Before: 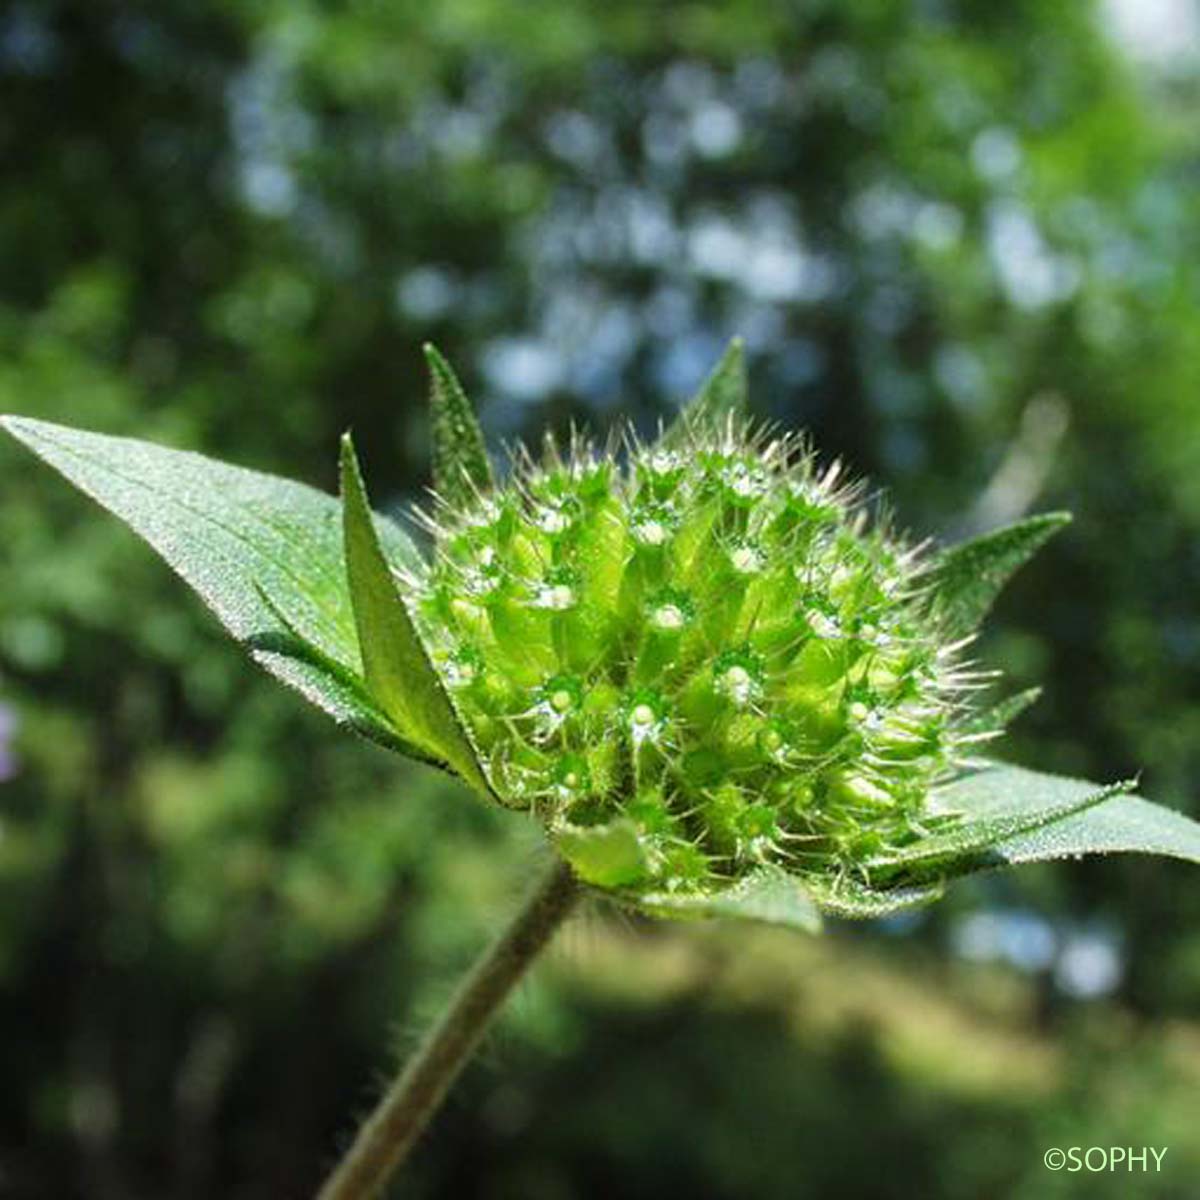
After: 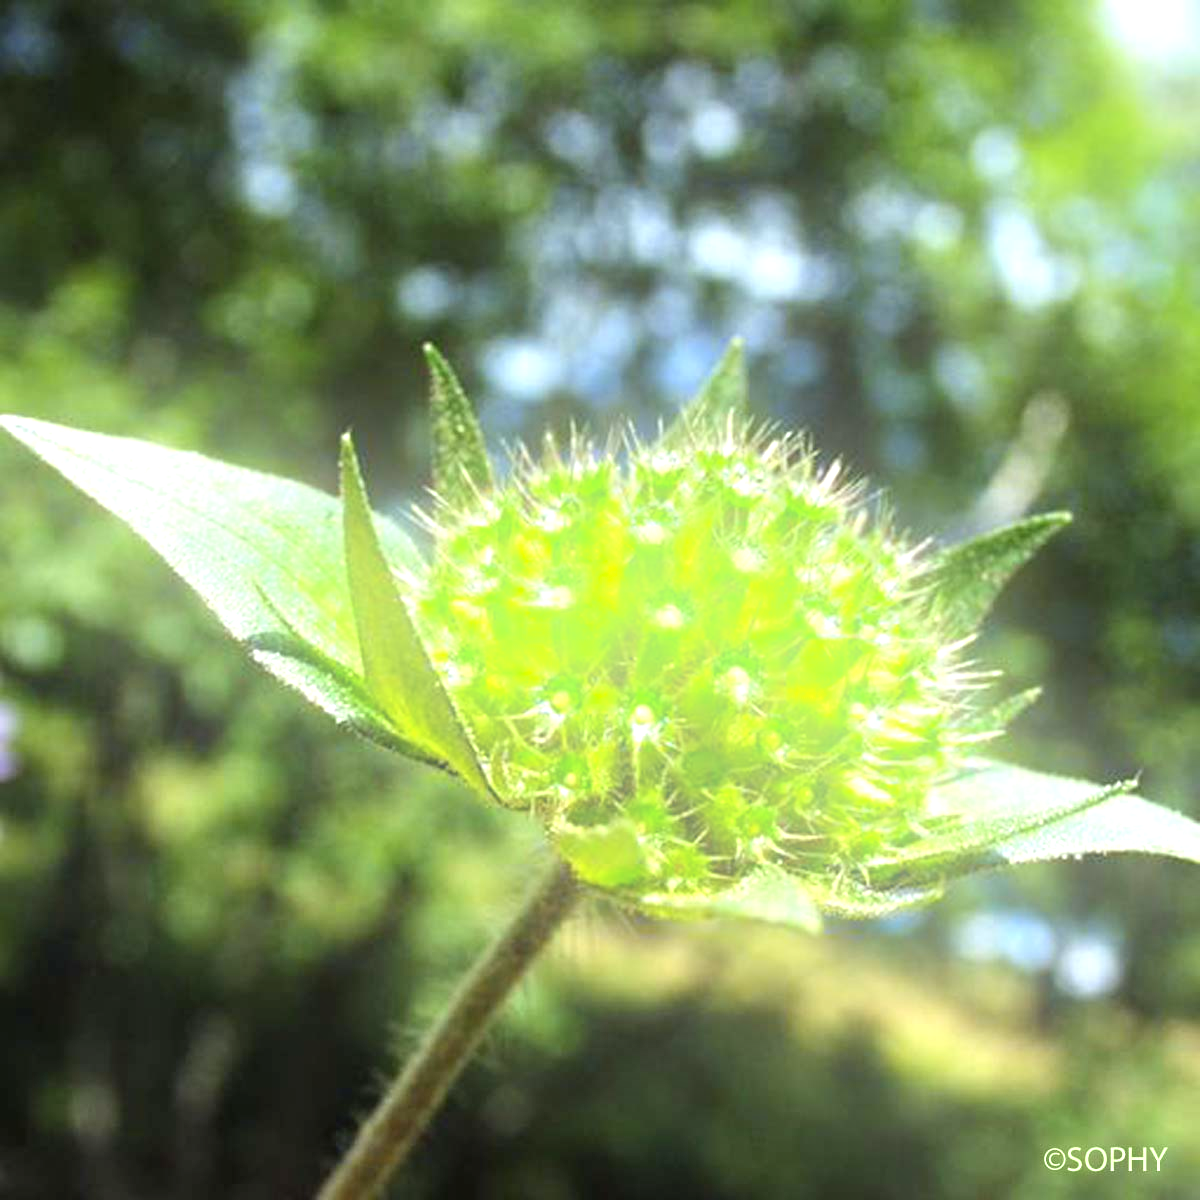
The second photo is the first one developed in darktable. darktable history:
color contrast: green-magenta contrast 0.81
bloom: on, module defaults
exposure: exposure 0.943 EV, compensate highlight preservation false
